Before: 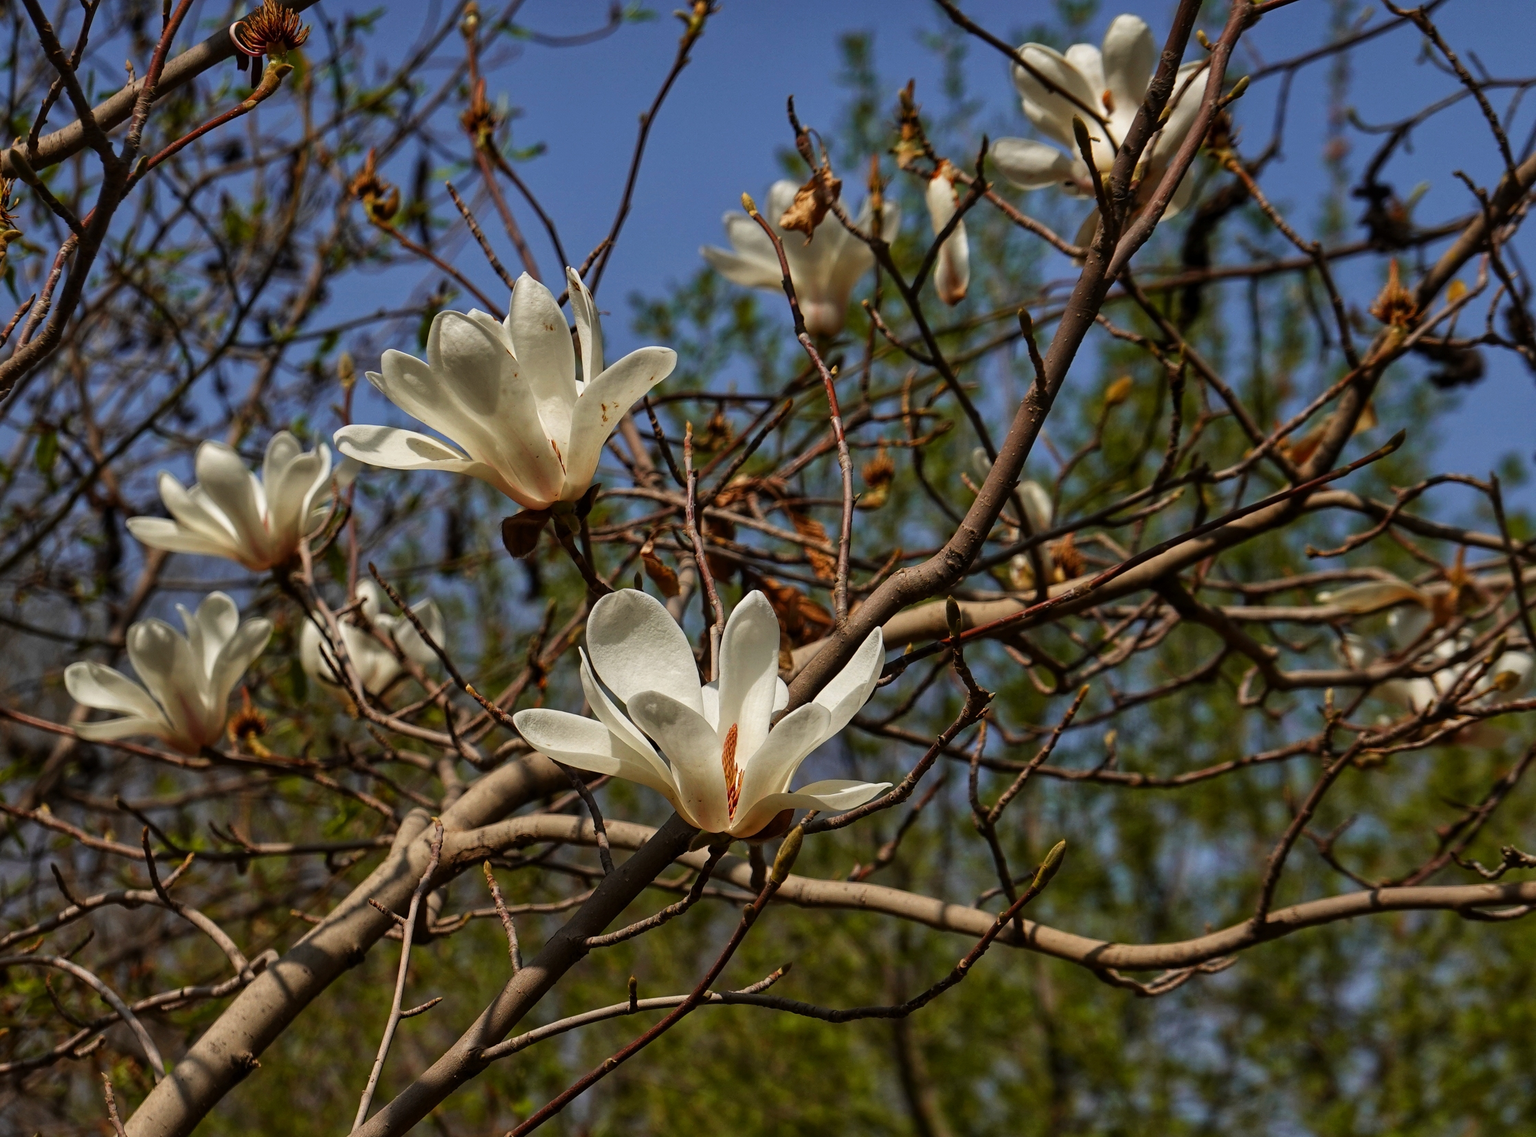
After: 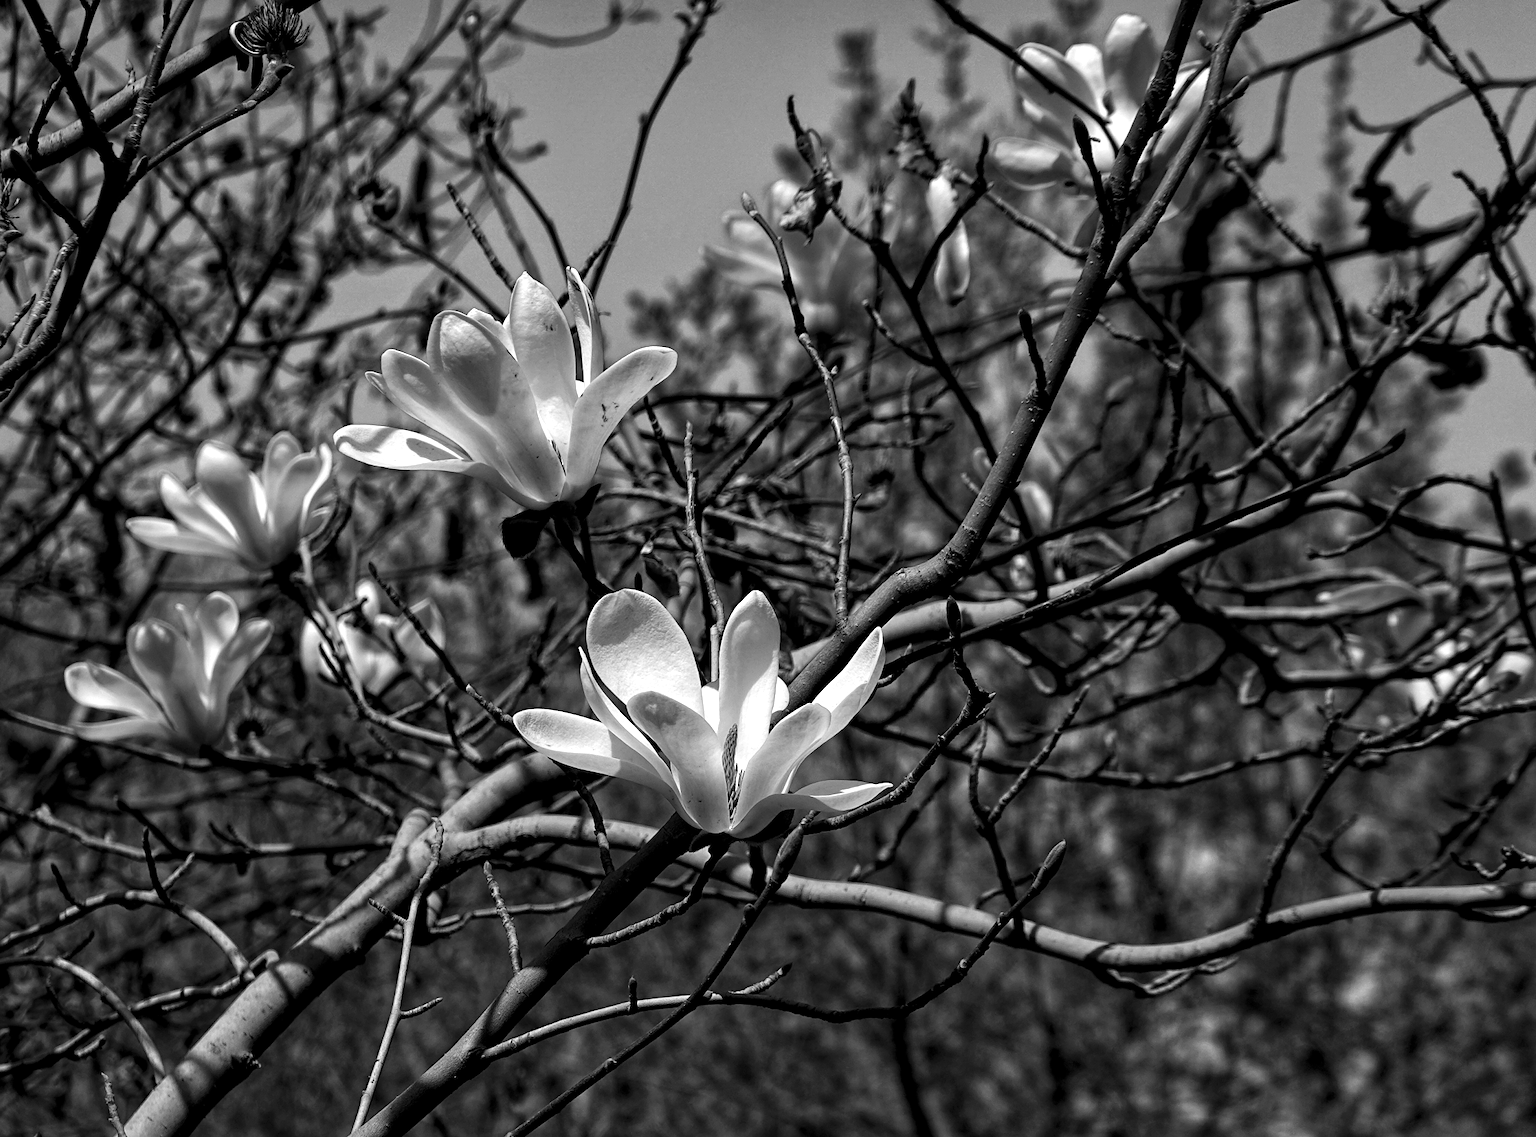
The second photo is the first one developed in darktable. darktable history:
sharpen: amount 0.202
color zones: curves: ch0 [(0, 0.613) (0.01, 0.613) (0.245, 0.448) (0.498, 0.529) (0.642, 0.665) (0.879, 0.777) (0.99, 0.613)]; ch1 [(0, 0) (0.143, 0) (0.286, 0) (0.429, 0) (0.571, 0) (0.714, 0) (0.857, 0)]
levels: levels [0.116, 0.574, 1]
exposure: exposure 0.642 EV, compensate exposure bias true, compensate highlight preservation false
